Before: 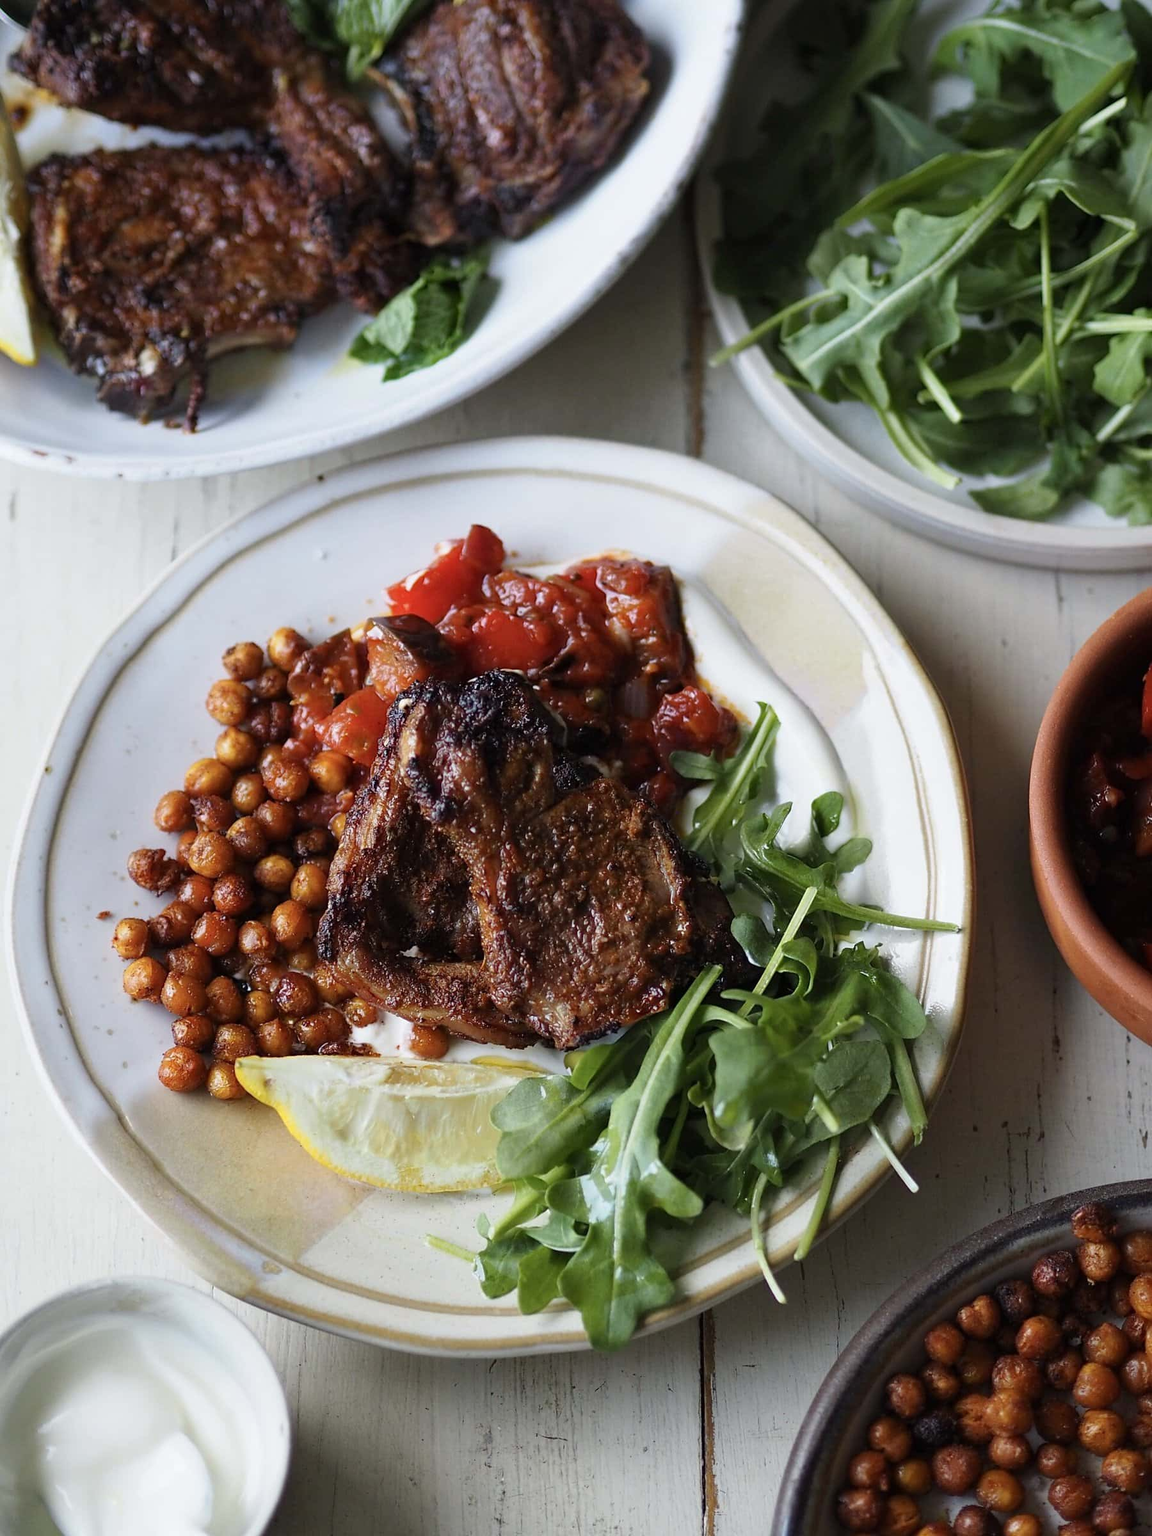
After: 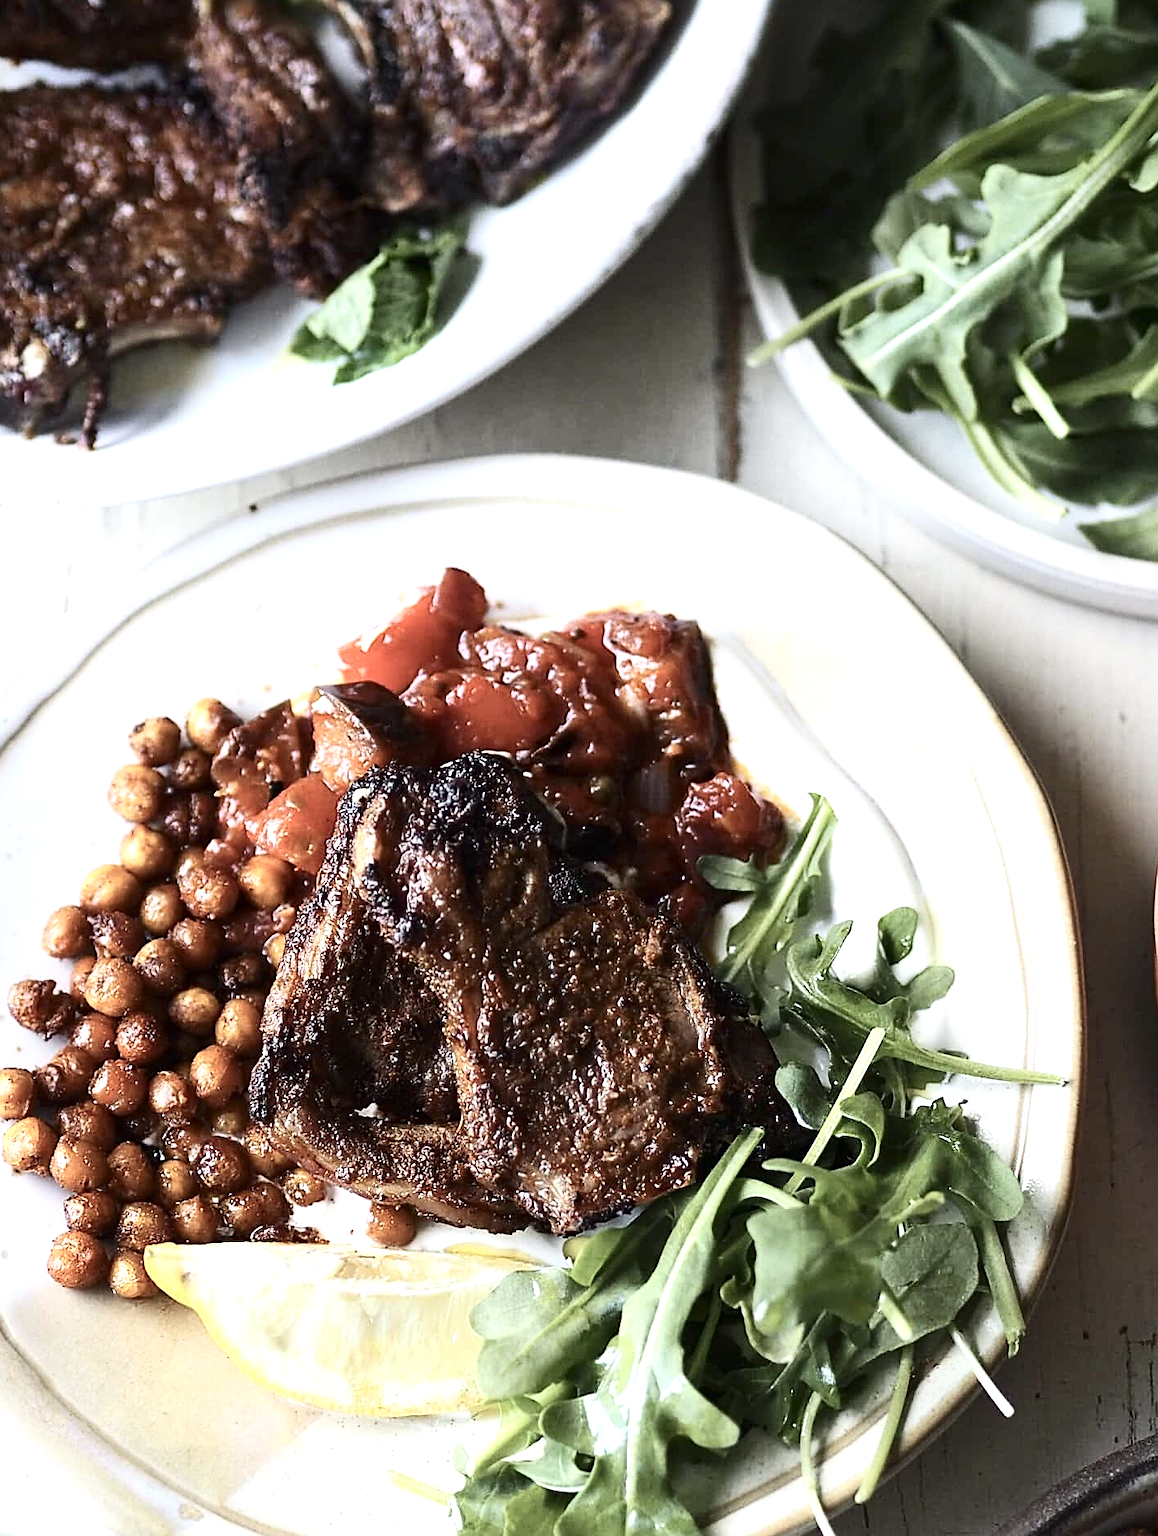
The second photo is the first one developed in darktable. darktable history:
crop and rotate: left 10.601%, top 5.131%, right 10.307%, bottom 16.218%
contrast brightness saturation: contrast 0.25, saturation -0.323
sharpen: on, module defaults
exposure: exposure 0.94 EV, compensate highlight preservation false
